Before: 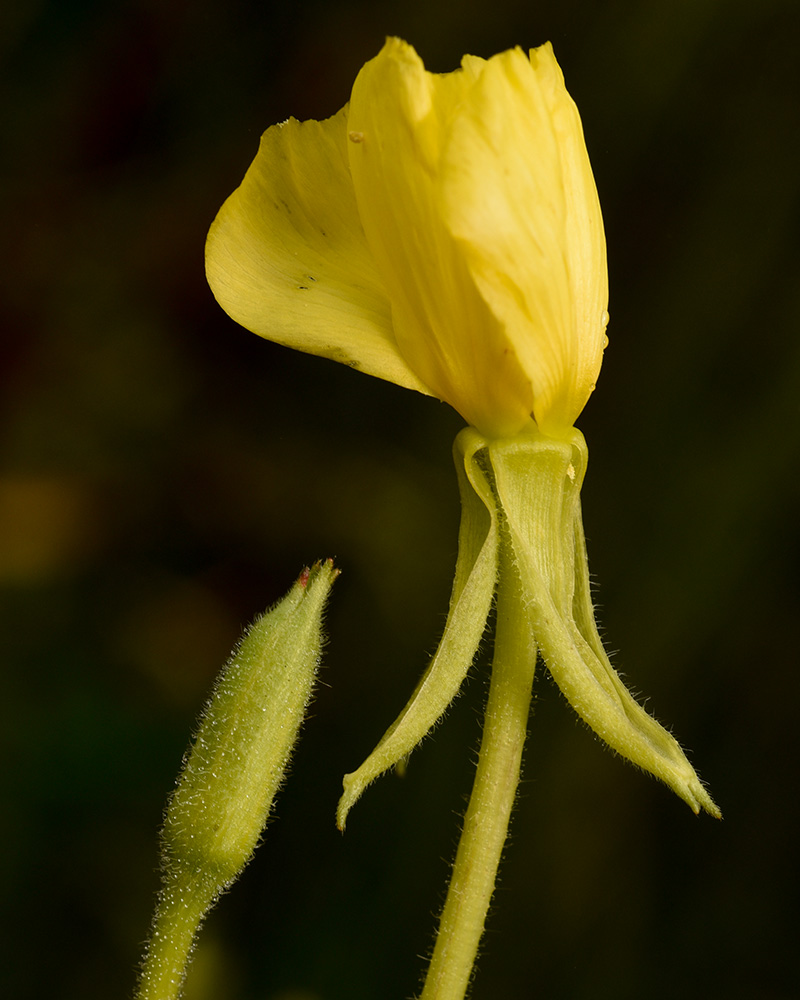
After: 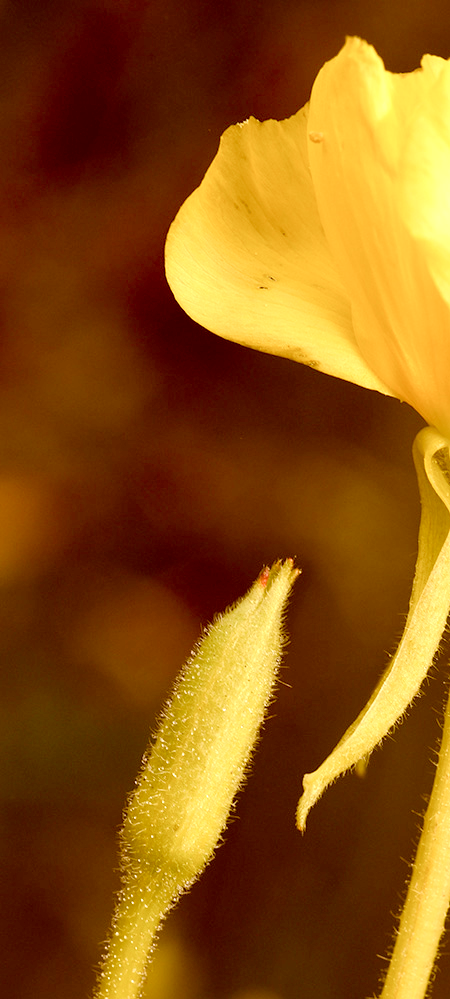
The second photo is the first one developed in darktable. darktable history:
contrast brightness saturation: brightness 0.28
exposure: black level correction 0, exposure 0.9 EV, compensate highlight preservation false
color balance rgb: perceptual saturation grading › global saturation 20%, perceptual saturation grading › highlights -25%, perceptual saturation grading › shadows 50%
color correction: highlights a* 9.03, highlights b* 8.71, shadows a* 40, shadows b* 40, saturation 0.8
crop: left 5.114%, right 38.589%
